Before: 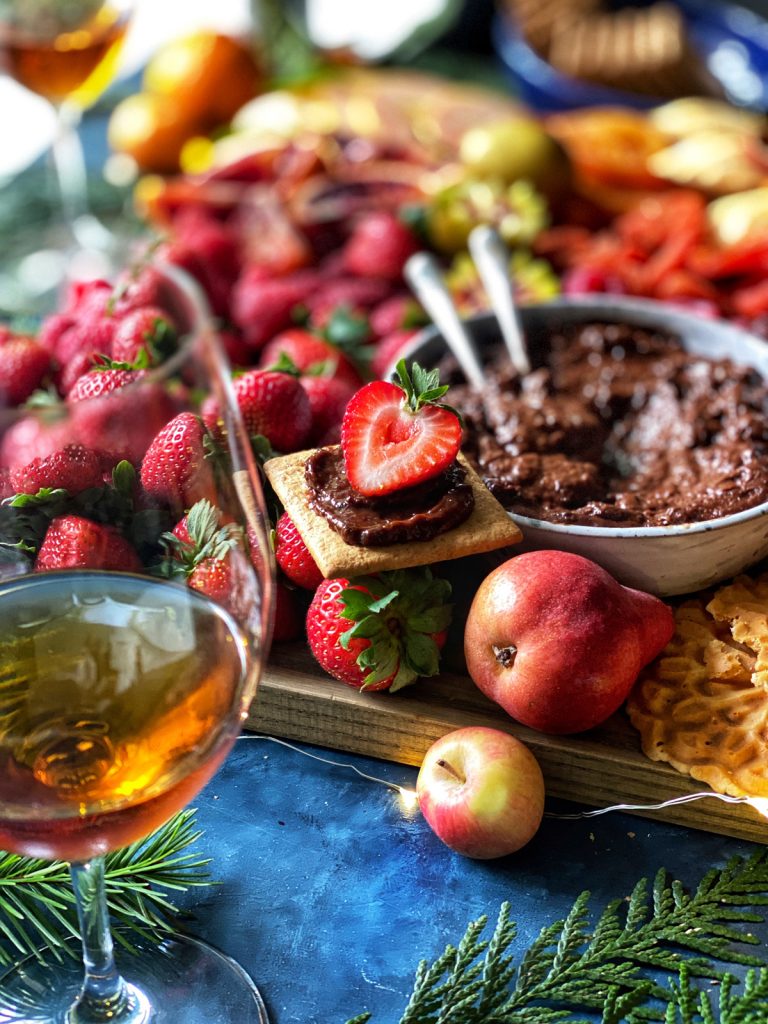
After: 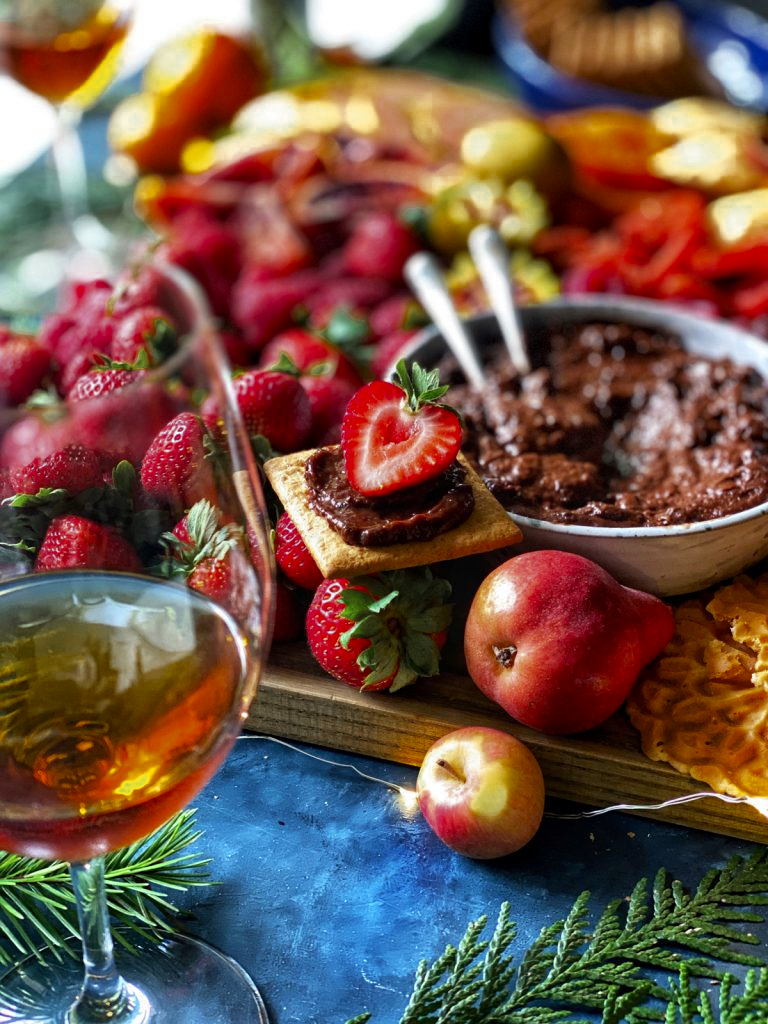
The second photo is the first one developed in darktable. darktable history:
exposure: black level correction 0.001, compensate highlight preservation false
color zones: curves: ch0 [(0.11, 0.396) (0.195, 0.36) (0.25, 0.5) (0.303, 0.412) (0.357, 0.544) (0.75, 0.5) (0.967, 0.328)]; ch1 [(0, 0.468) (0.112, 0.512) (0.202, 0.6) (0.25, 0.5) (0.307, 0.352) (0.357, 0.544) (0.75, 0.5) (0.963, 0.524)]
